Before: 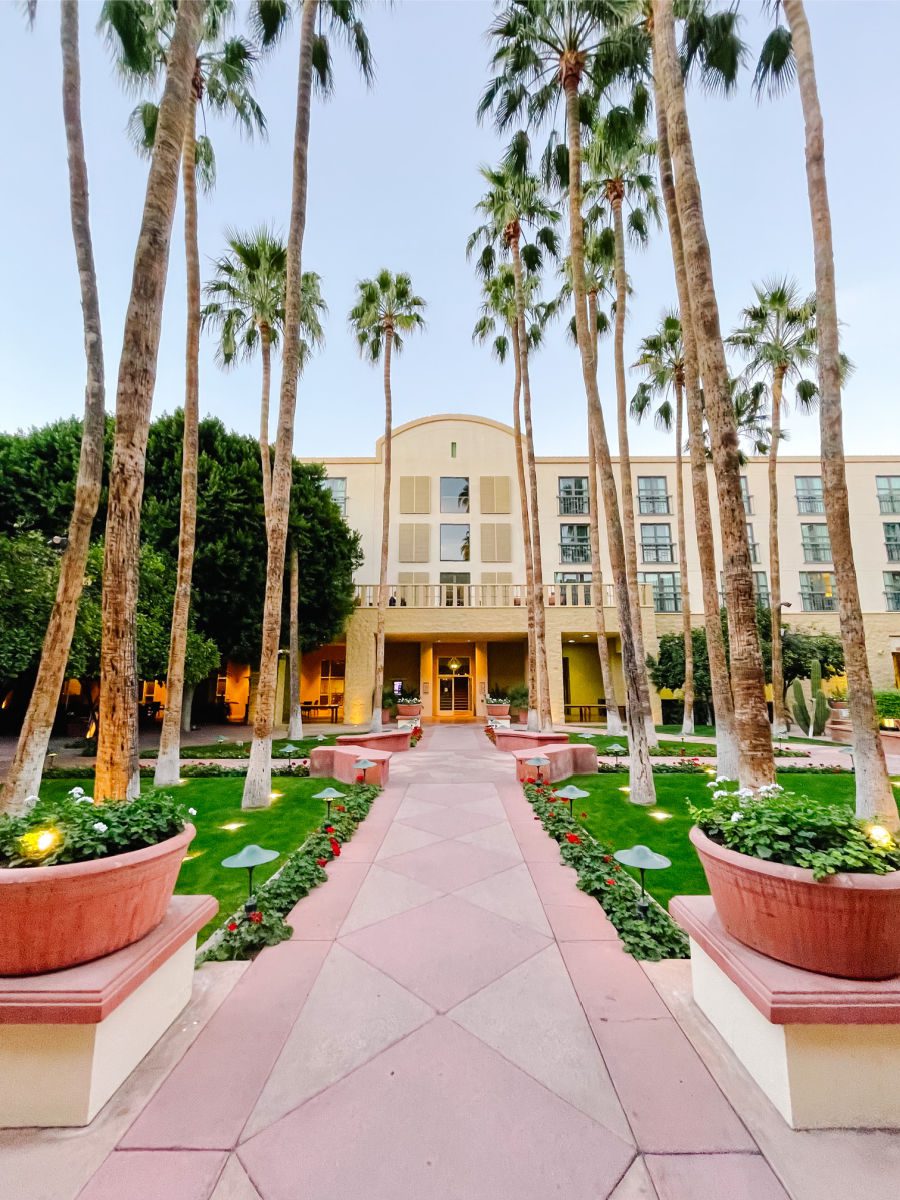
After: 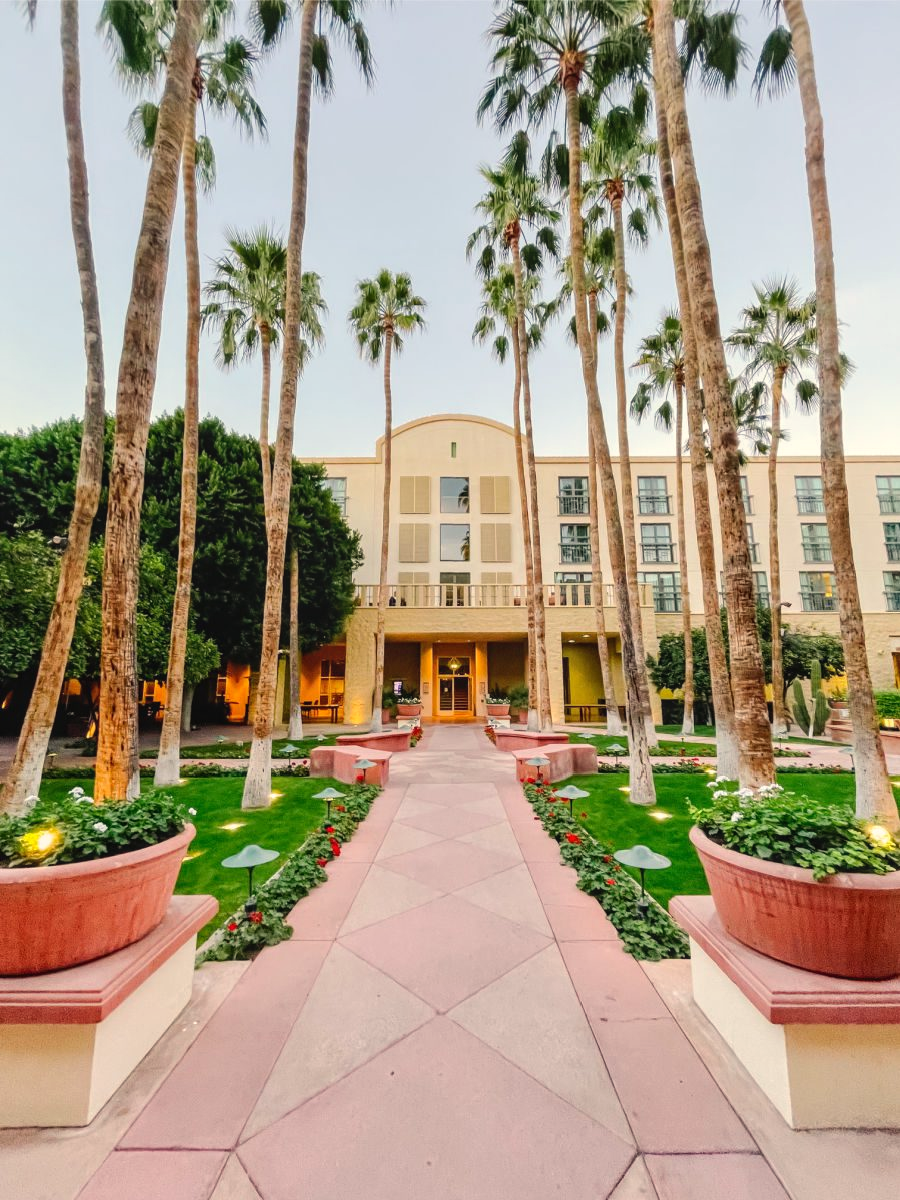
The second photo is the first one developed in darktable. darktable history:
white balance: red 1.045, blue 0.932
local contrast: detail 110%
